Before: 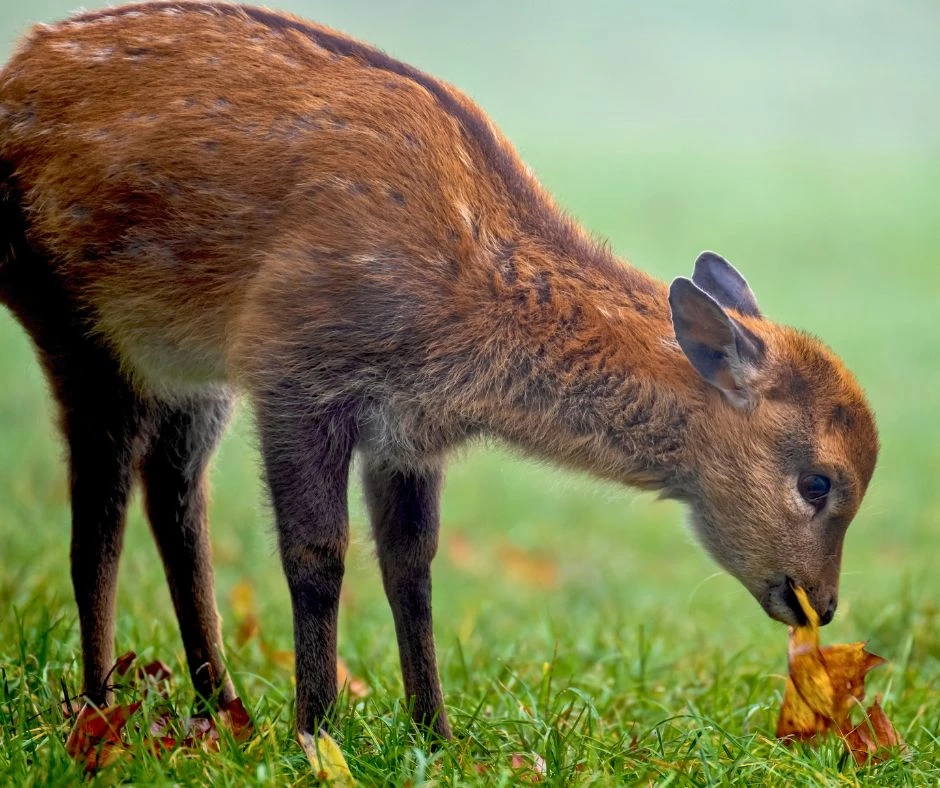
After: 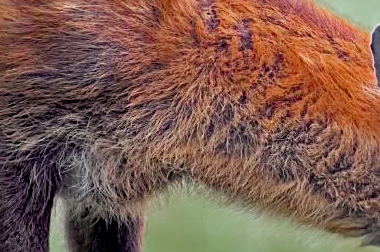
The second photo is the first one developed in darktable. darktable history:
crop: left 31.751%, top 32.172%, right 27.8%, bottom 35.83%
sharpen: on, module defaults
exposure: black level correction 0, exposure 0.7 EV, compensate exposure bias true, compensate highlight preservation false
filmic rgb: black relative exposure -7.15 EV, white relative exposure 5.36 EV, hardness 3.02, color science v6 (2022)
haze removal: compatibility mode true, adaptive false
color zones: curves: ch0 [(0, 0.48) (0.209, 0.398) (0.305, 0.332) (0.429, 0.493) (0.571, 0.5) (0.714, 0.5) (0.857, 0.5) (1, 0.48)]; ch1 [(0, 0.736) (0.143, 0.625) (0.225, 0.371) (0.429, 0.256) (0.571, 0.241) (0.714, 0.213) (0.857, 0.48) (1, 0.736)]; ch2 [(0, 0.448) (0.143, 0.498) (0.286, 0.5) (0.429, 0.5) (0.571, 0.5) (0.714, 0.5) (0.857, 0.5) (1, 0.448)]
